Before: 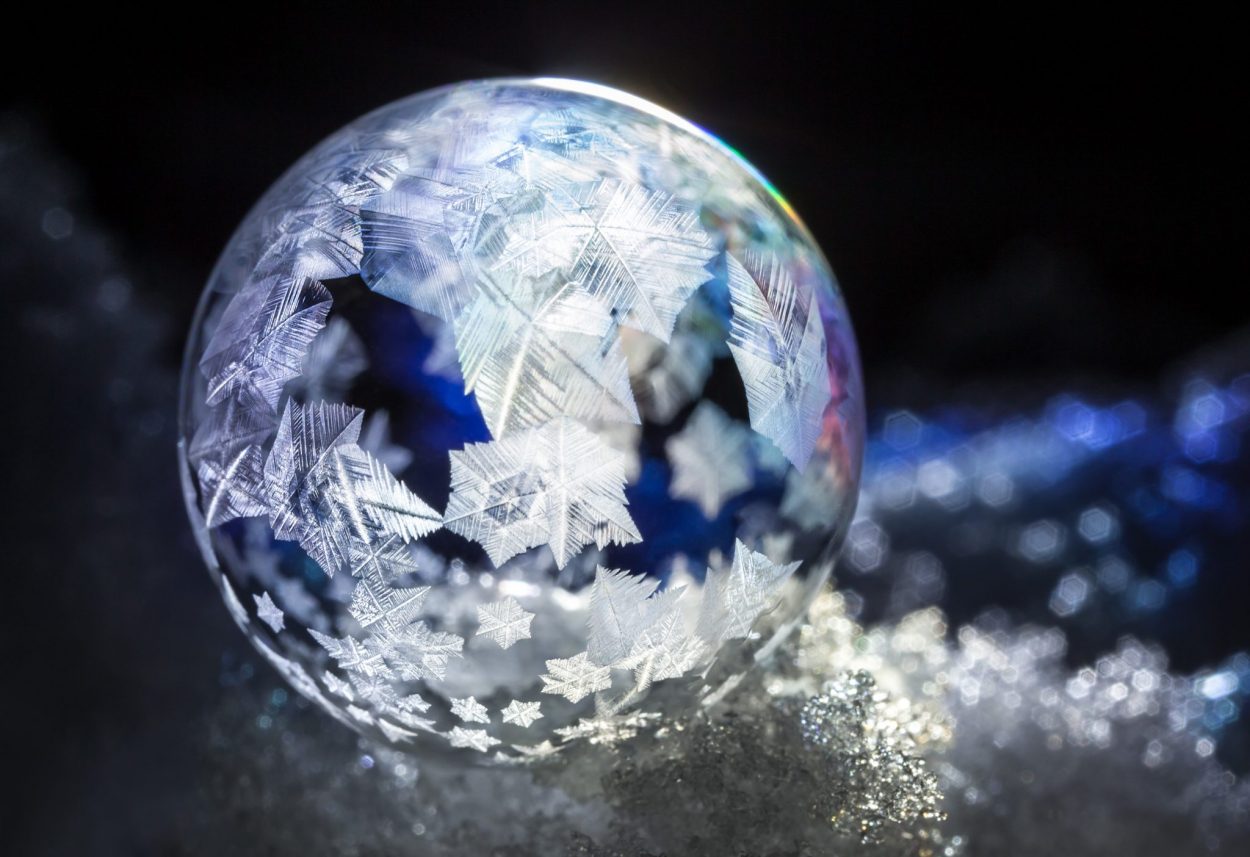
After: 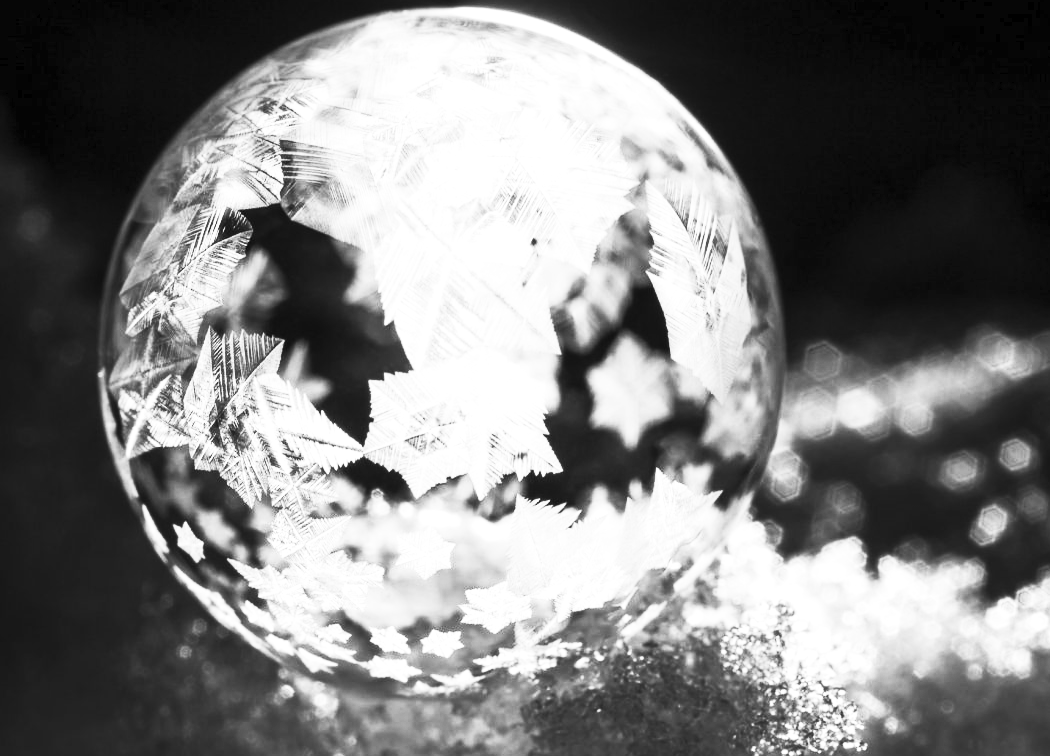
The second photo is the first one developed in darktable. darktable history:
tone equalizer: -8 EV -0.417 EV, -7 EV -0.389 EV, -6 EV -0.333 EV, -5 EV -0.222 EV, -3 EV 0.222 EV, -2 EV 0.333 EV, -1 EV 0.389 EV, +0 EV 0.417 EV, edges refinement/feathering 500, mask exposure compensation -1.57 EV, preserve details no
contrast brightness saturation: contrast 0.53, brightness 0.47, saturation -1
crop: left 6.446%, top 8.188%, right 9.538%, bottom 3.548%
